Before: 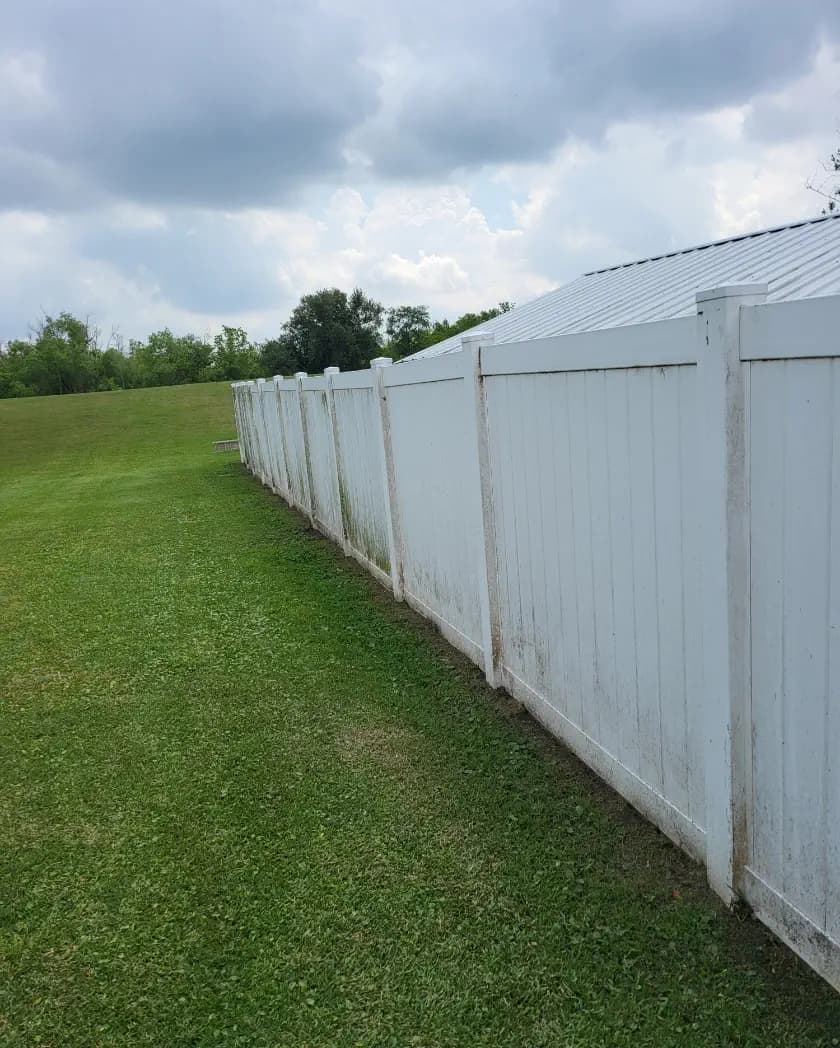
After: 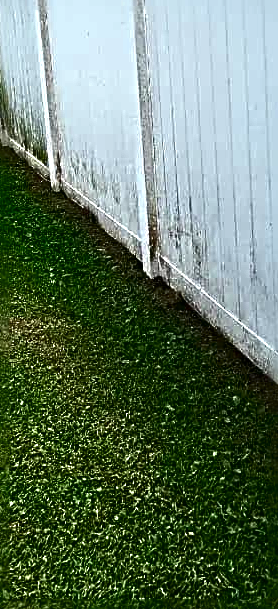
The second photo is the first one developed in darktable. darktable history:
sharpen: radius 3.694, amount 0.934
crop: left 40.932%, top 39.137%, right 25.896%, bottom 2.733%
color zones: curves: ch0 [(0.25, 0.5) (0.463, 0.627) (0.484, 0.637) (0.75, 0.5)]
exposure: black level correction 0, exposure 1 EV, compensate highlight preservation false
contrast brightness saturation: contrast 0.088, brightness -0.57, saturation 0.174
